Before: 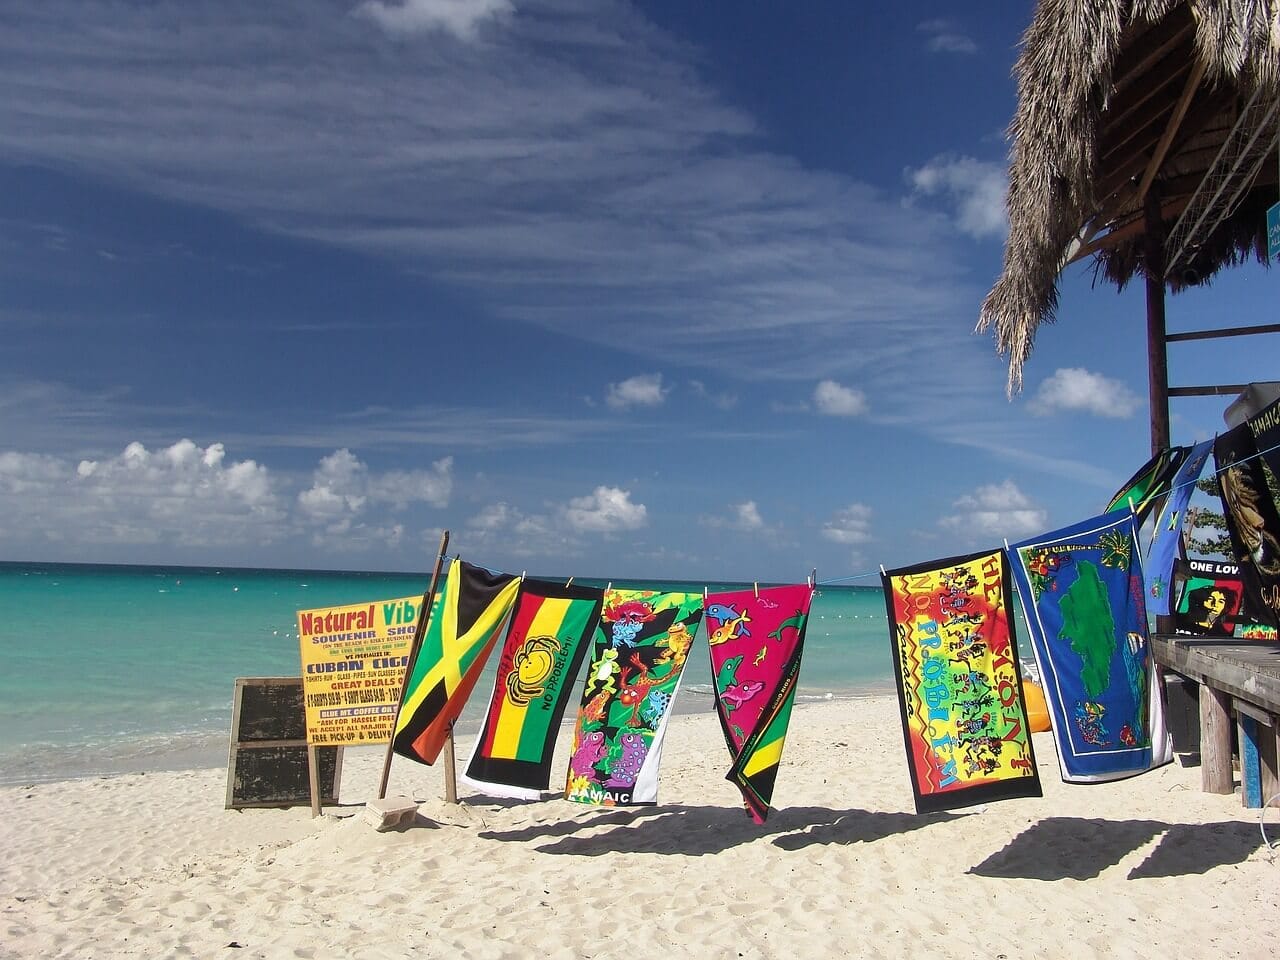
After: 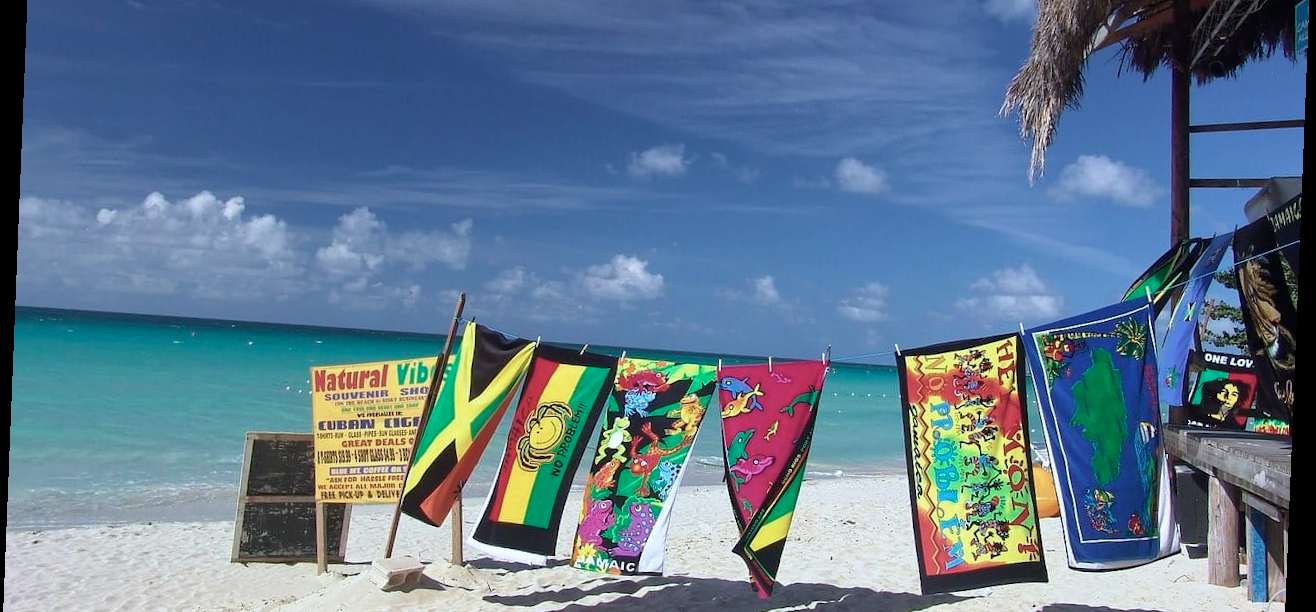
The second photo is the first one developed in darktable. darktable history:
color calibration: illuminant as shot in camera, x 0.369, y 0.376, temperature 4328.46 K, gamut compression 3
rotate and perspective: rotation 2.27°, automatic cropping off
crop and rotate: top 25.357%, bottom 13.942%
velvia: on, module defaults
